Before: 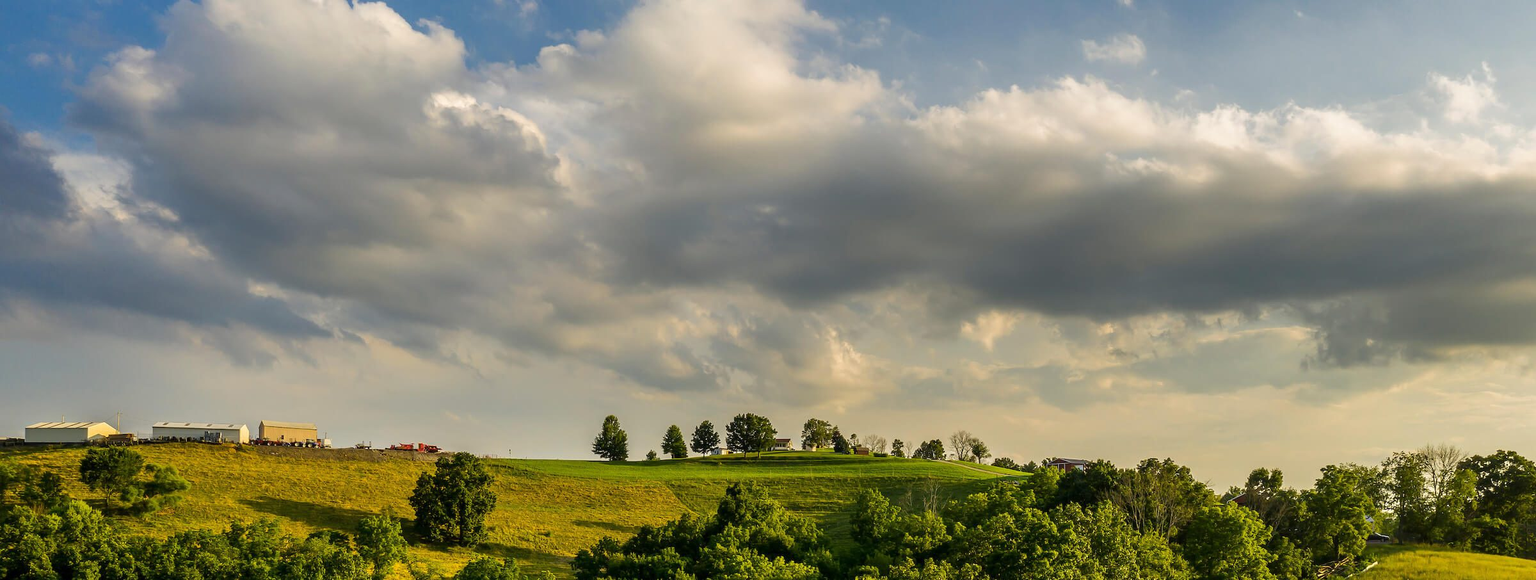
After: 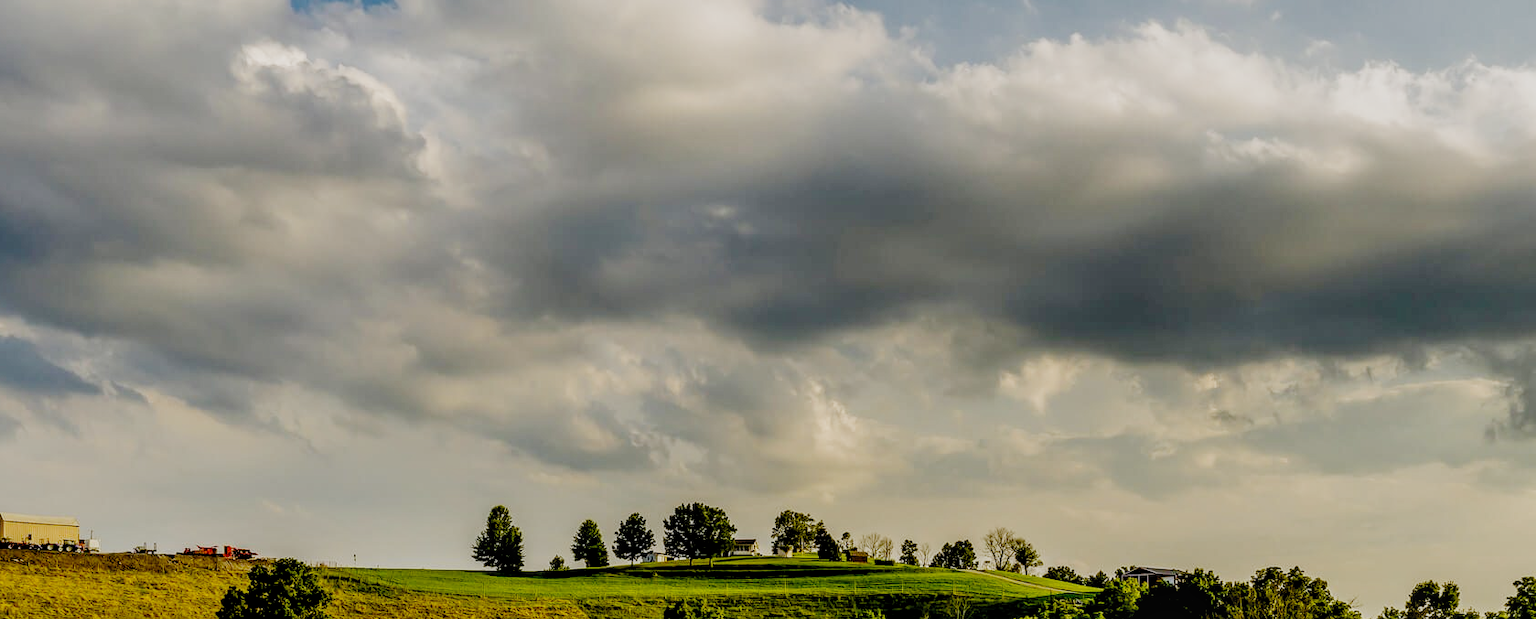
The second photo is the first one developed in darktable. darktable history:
local contrast: on, module defaults
crop and rotate: left 17.046%, top 10.659%, right 12.989%, bottom 14.553%
filmic rgb: black relative exposure -2.85 EV, white relative exposure 4.56 EV, hardness 1.77, contrast 1.25, preserve chrominance no, color science v5 (2021)
